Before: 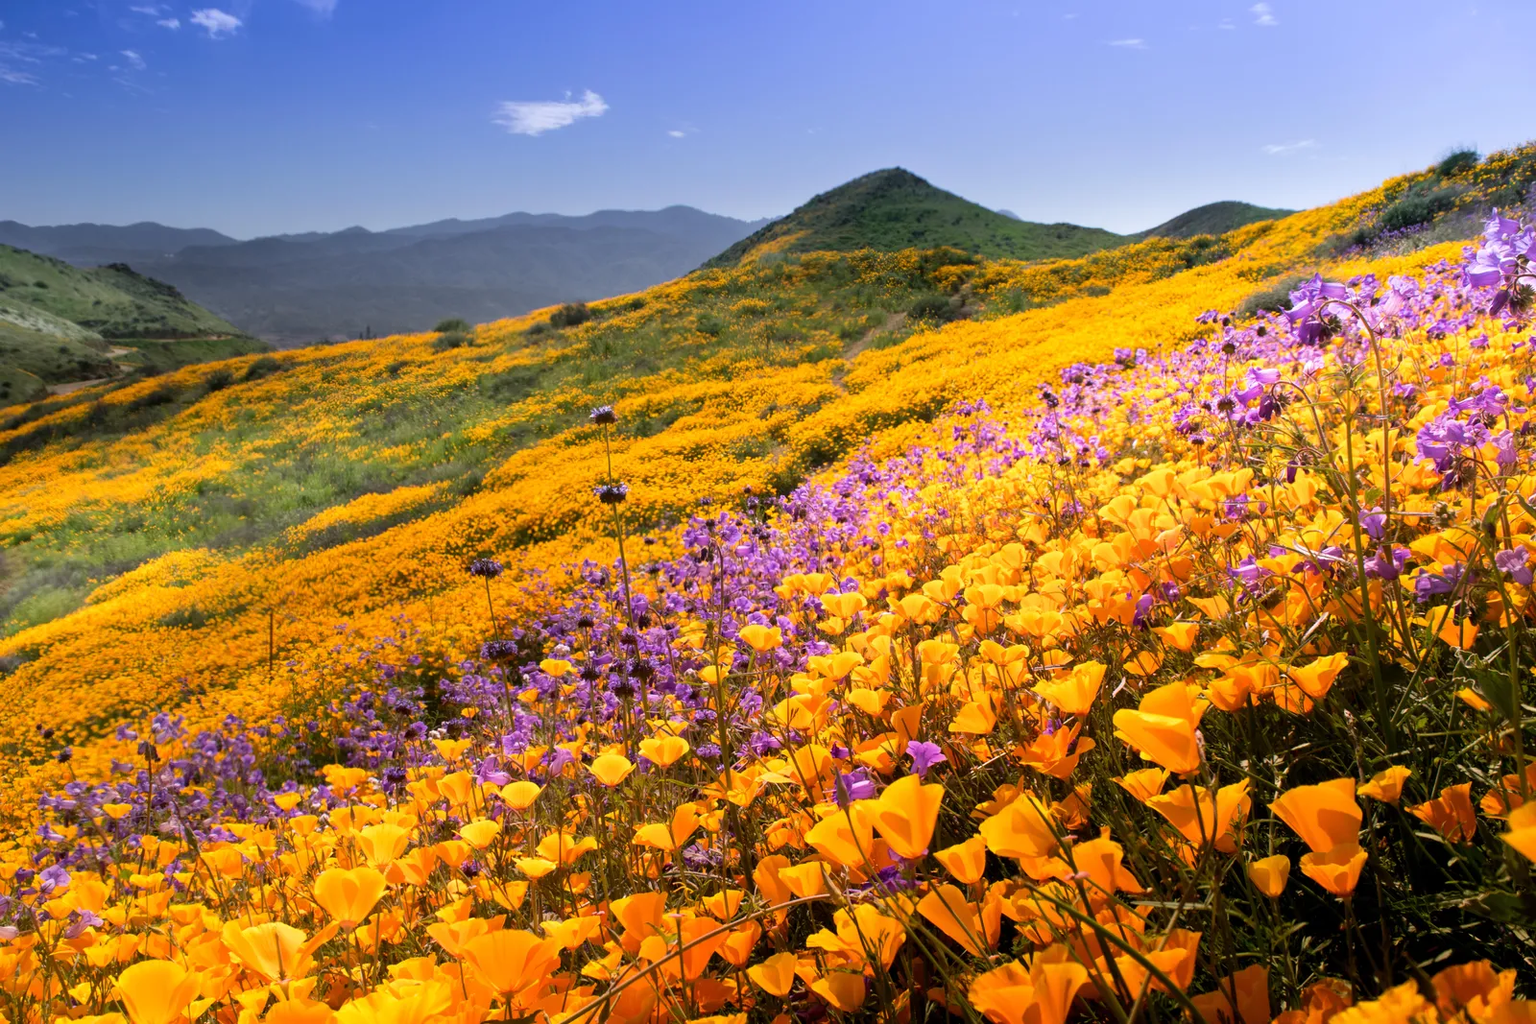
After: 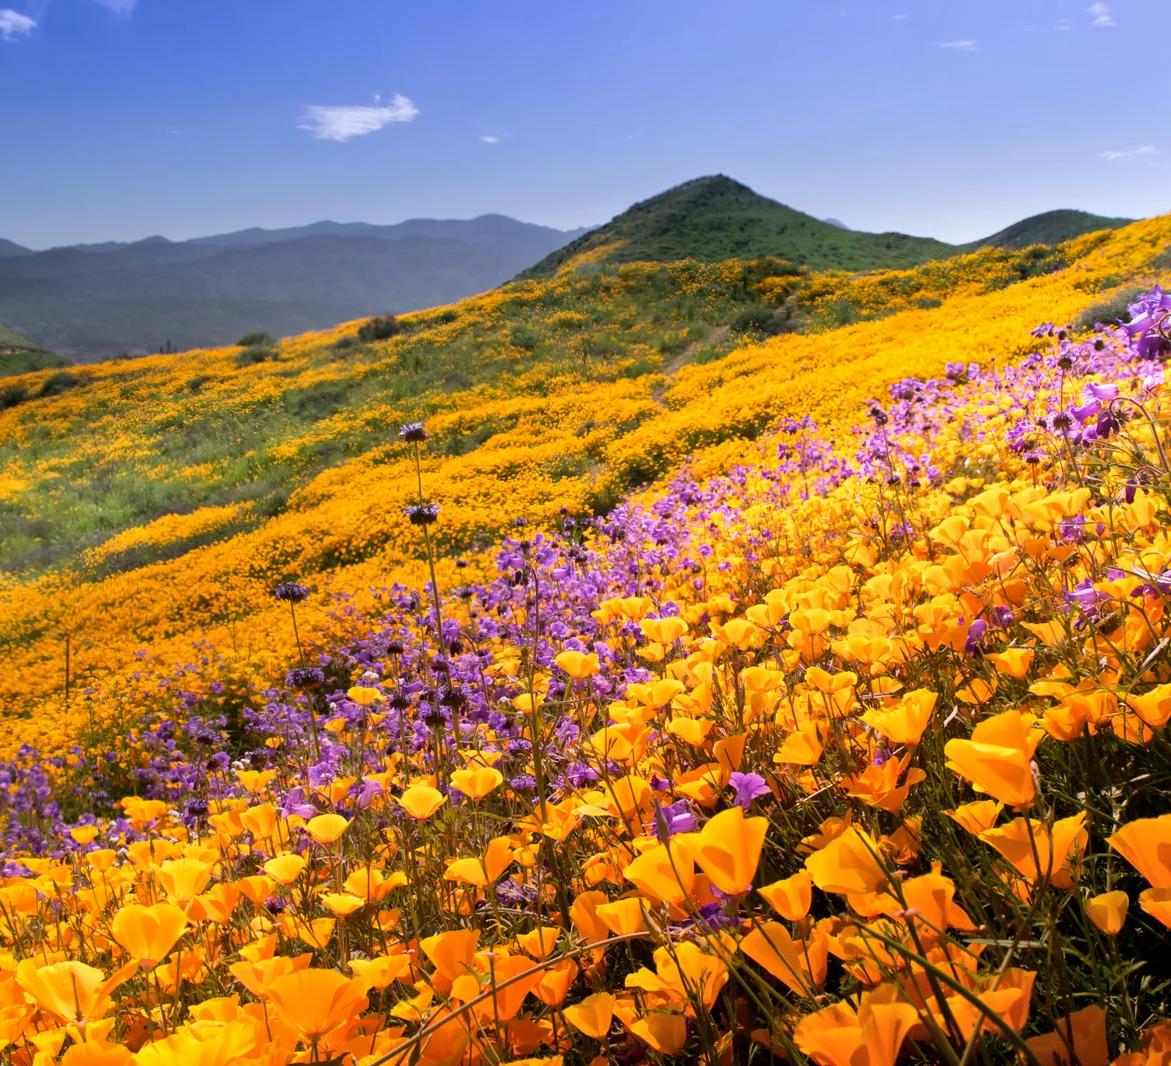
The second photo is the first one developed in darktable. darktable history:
exposure: exposure 0.02 EV, compensate highlight preservation false
crop: left 13.443%, right 13.31%
shadows and highlights: shadows 32, highlights -32, soften with gaussian
